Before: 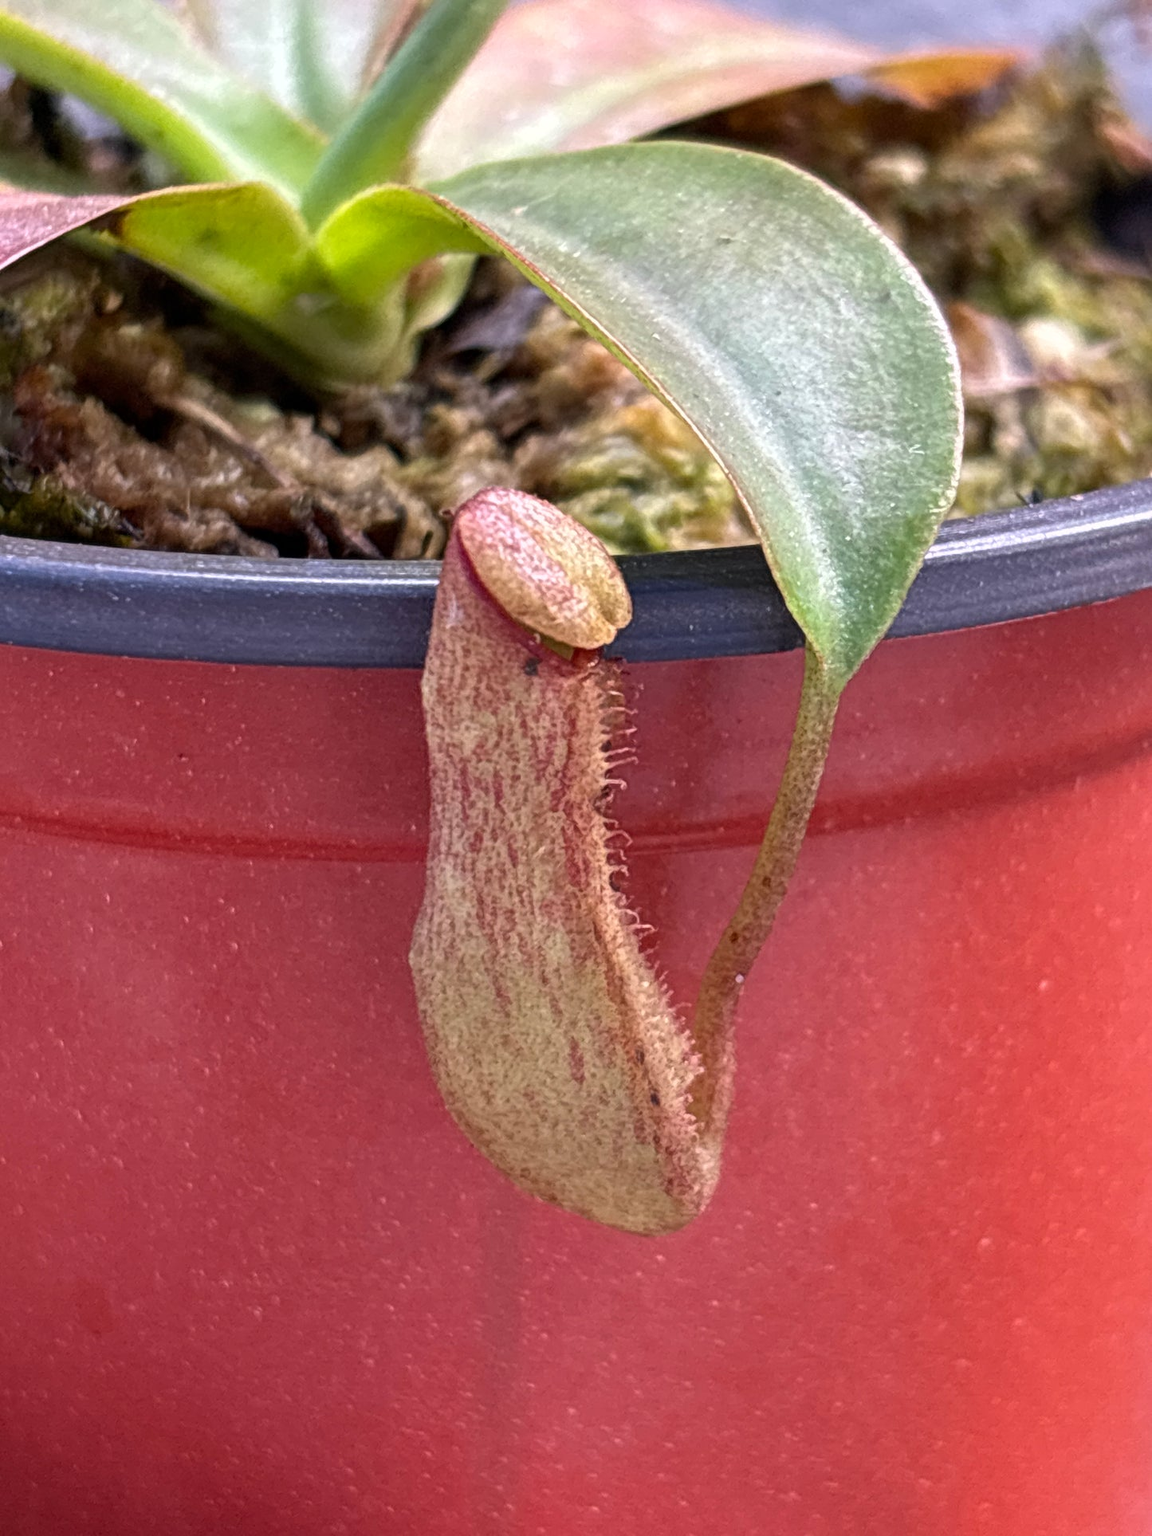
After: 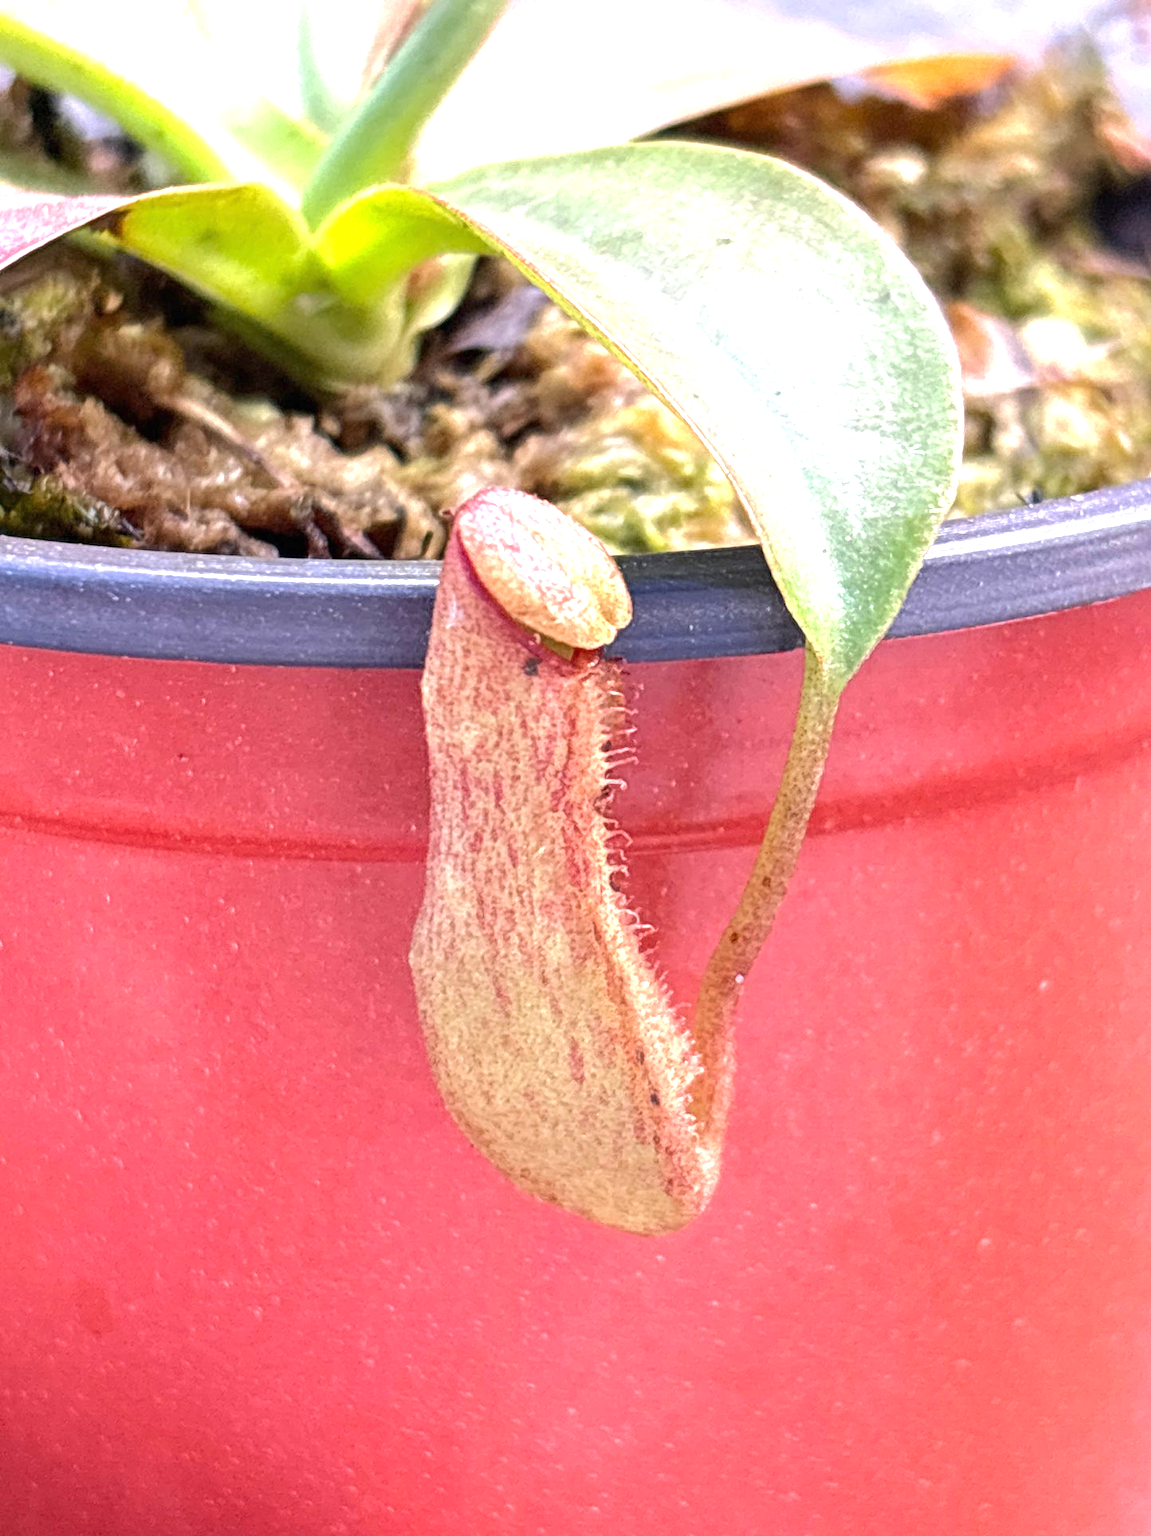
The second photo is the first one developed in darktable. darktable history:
tone equalizer: on, module defaults
base curve: curves: ch0 [(0, 0) (0.262, 0.32) (0.722, 0.705) (1, 1)]
exposure: black level correction 0, exposure 1.1 EV, compensate exposure bias true, compensate highlight preservation false
